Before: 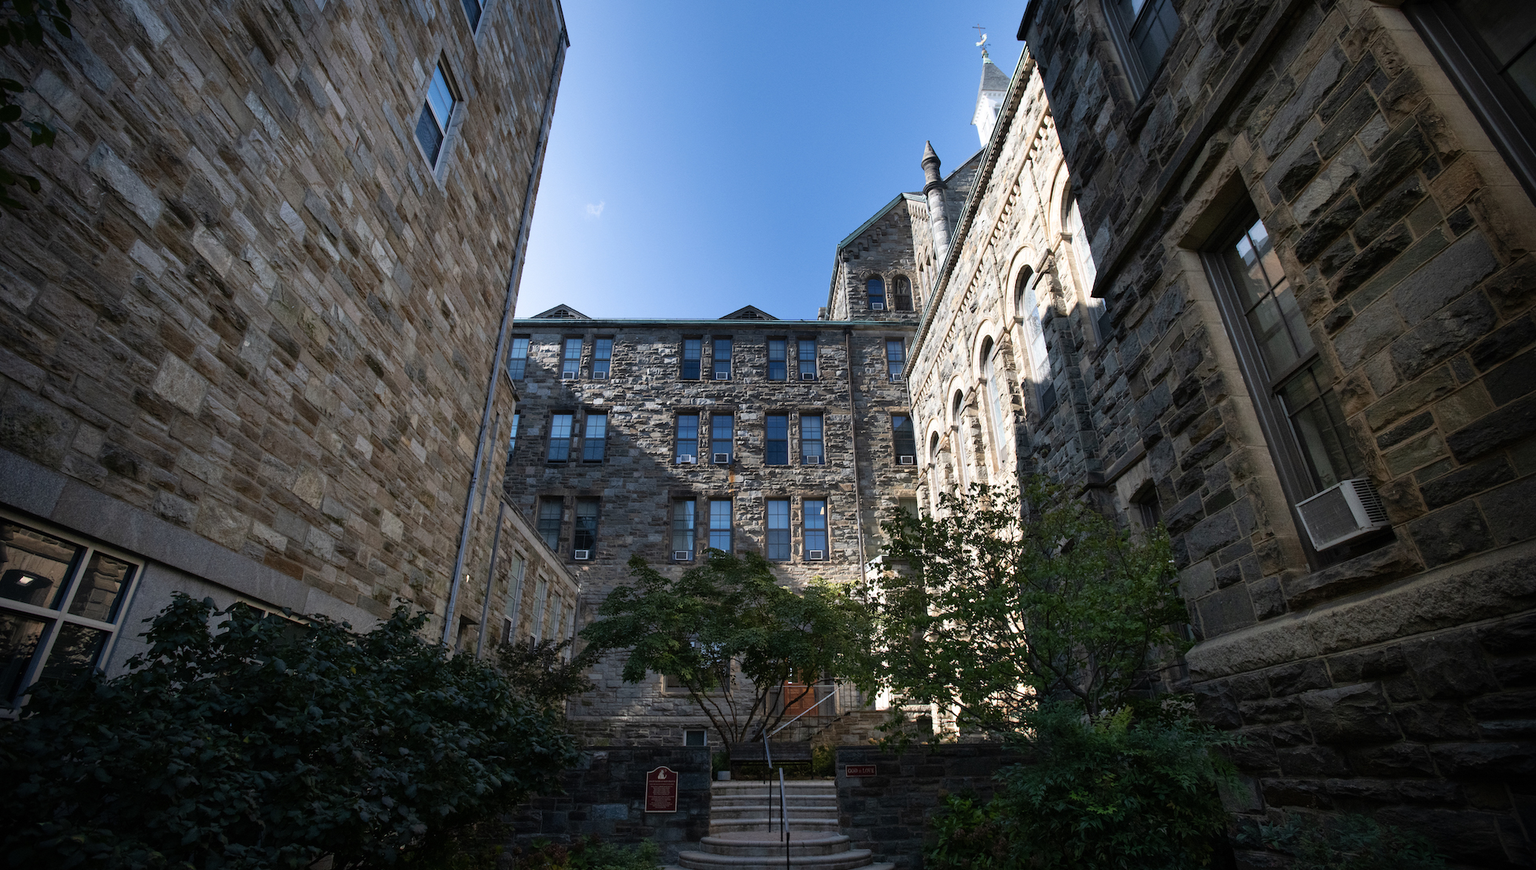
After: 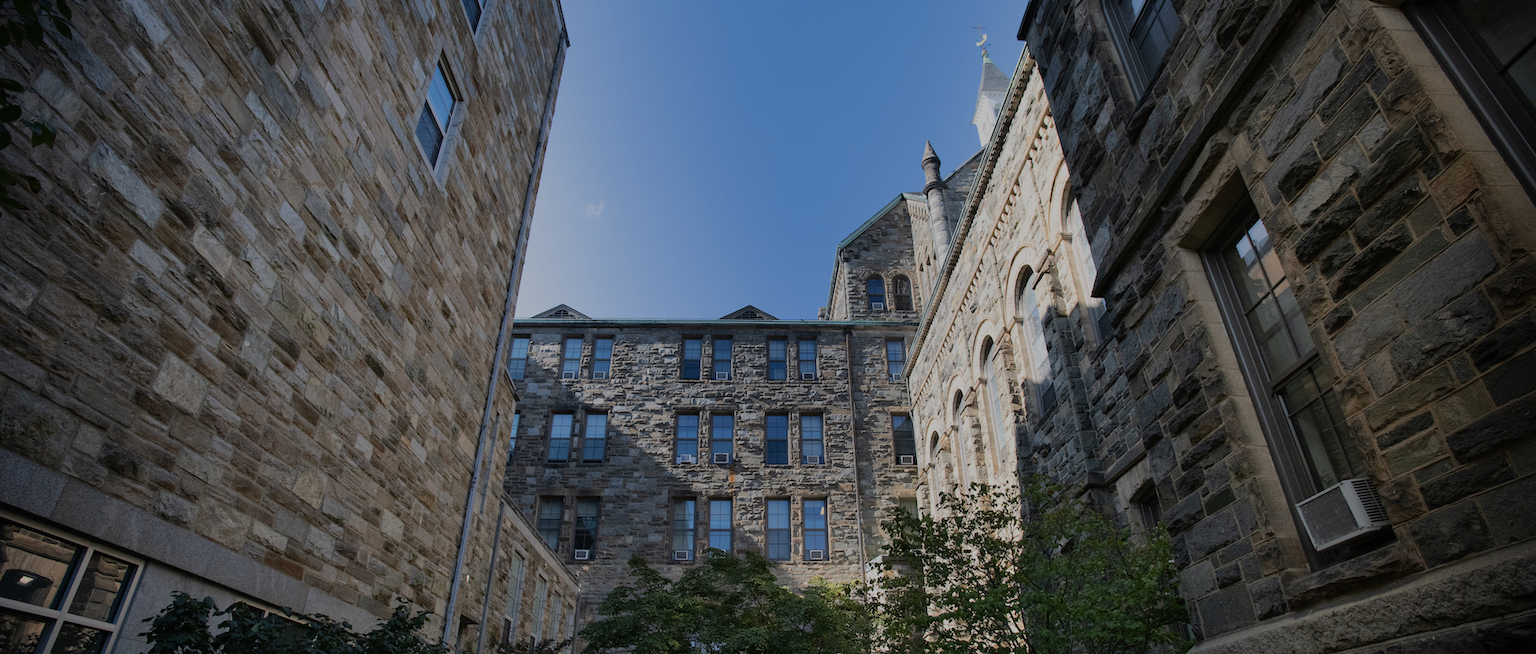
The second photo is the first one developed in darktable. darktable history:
tone equalizer: -8 EV -0.027 EV, -7 EV 0.035 EV, -6 EV -0.006 EV, -5 EV 0.005 EV, -4 EV -0.029 EV, -3 EV -0.23 EV, -2 EV -0.673 EV, -1 EV -0.976 EV, +0 EV -0.997 EV, edges refinement/feathering 500, mask exposure compensation -1.57 EV, preserve details no
crop: bottom 24.7%
